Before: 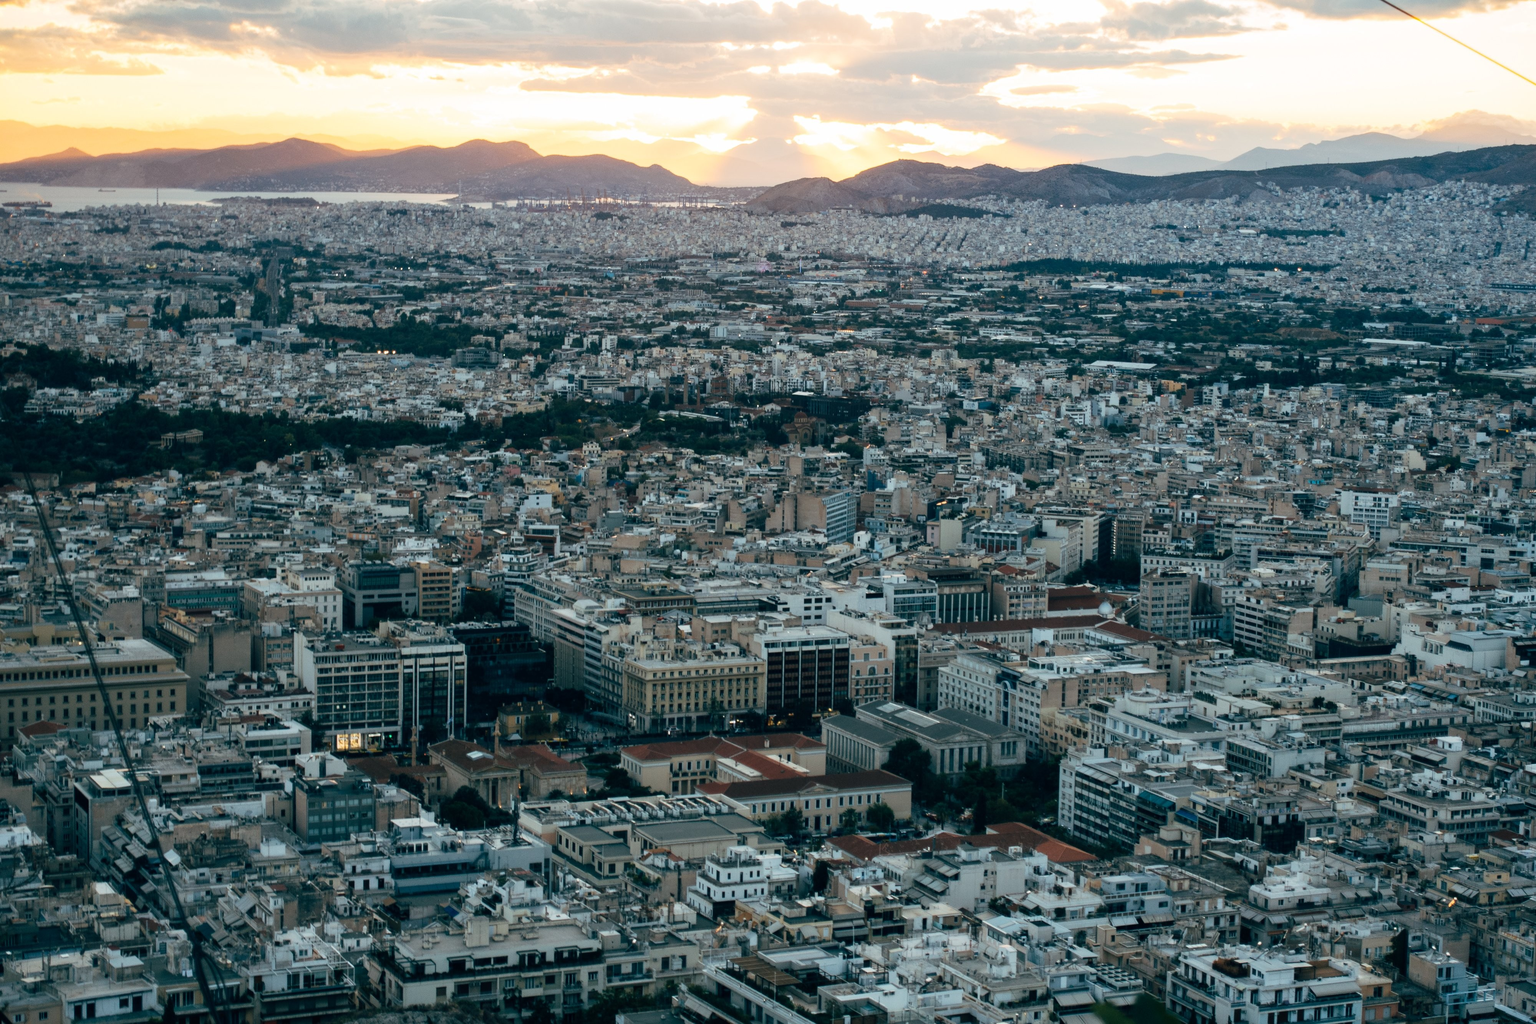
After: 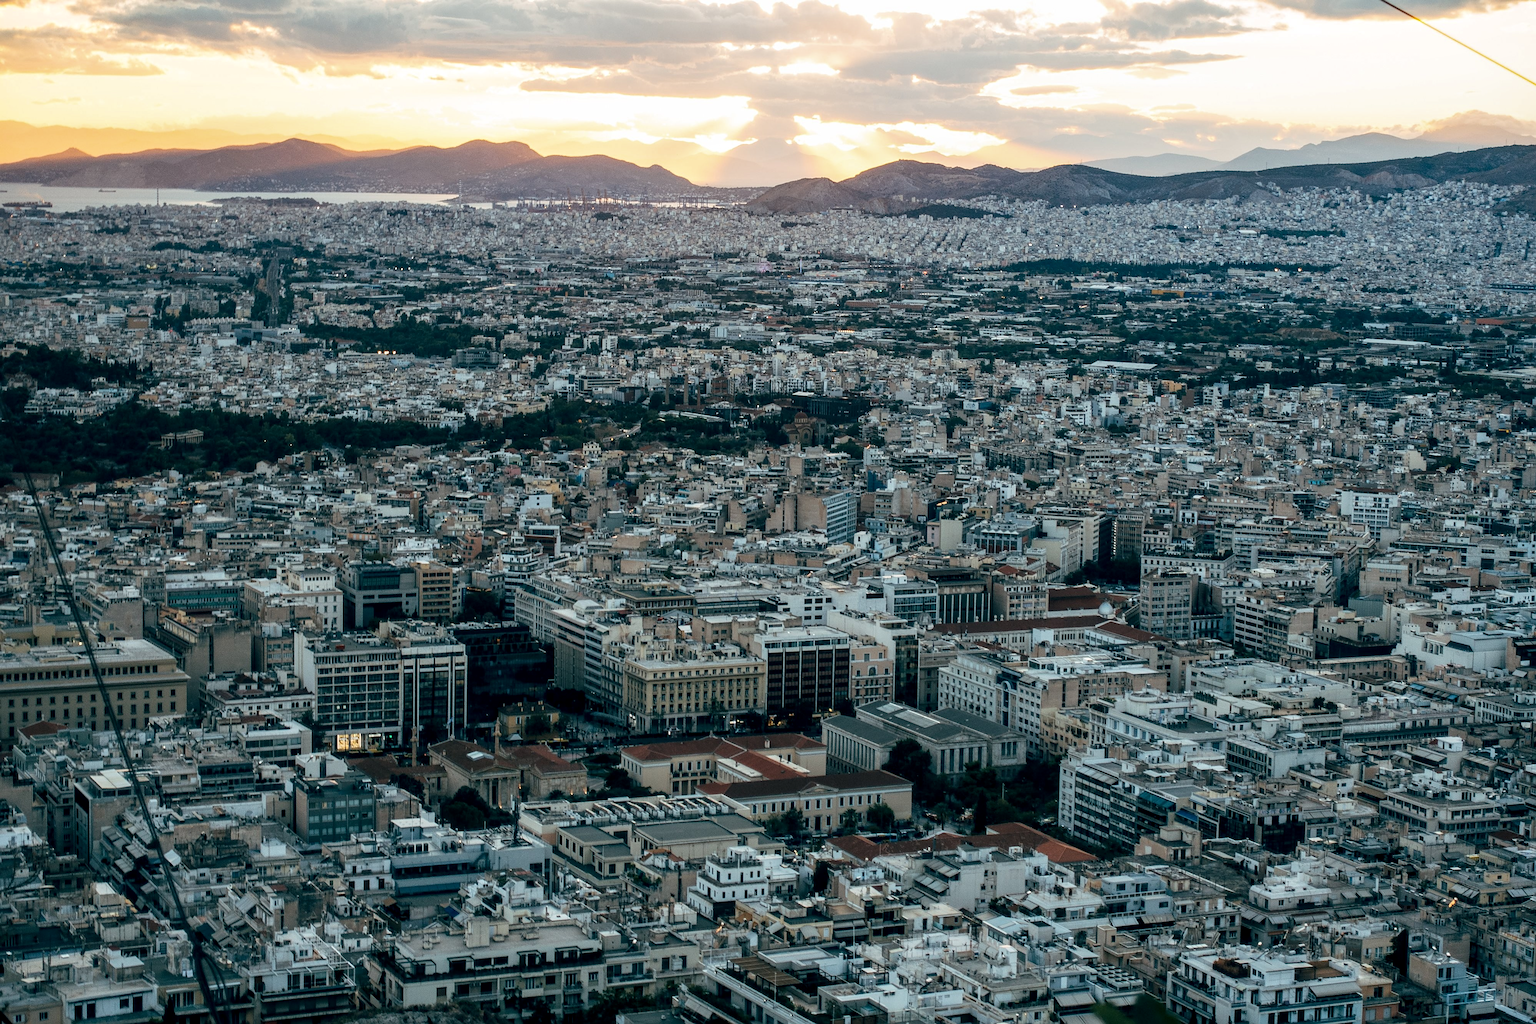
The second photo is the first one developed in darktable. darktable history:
sharpen: on, module defaults
local contrast: highlights 29%, detail 130%
